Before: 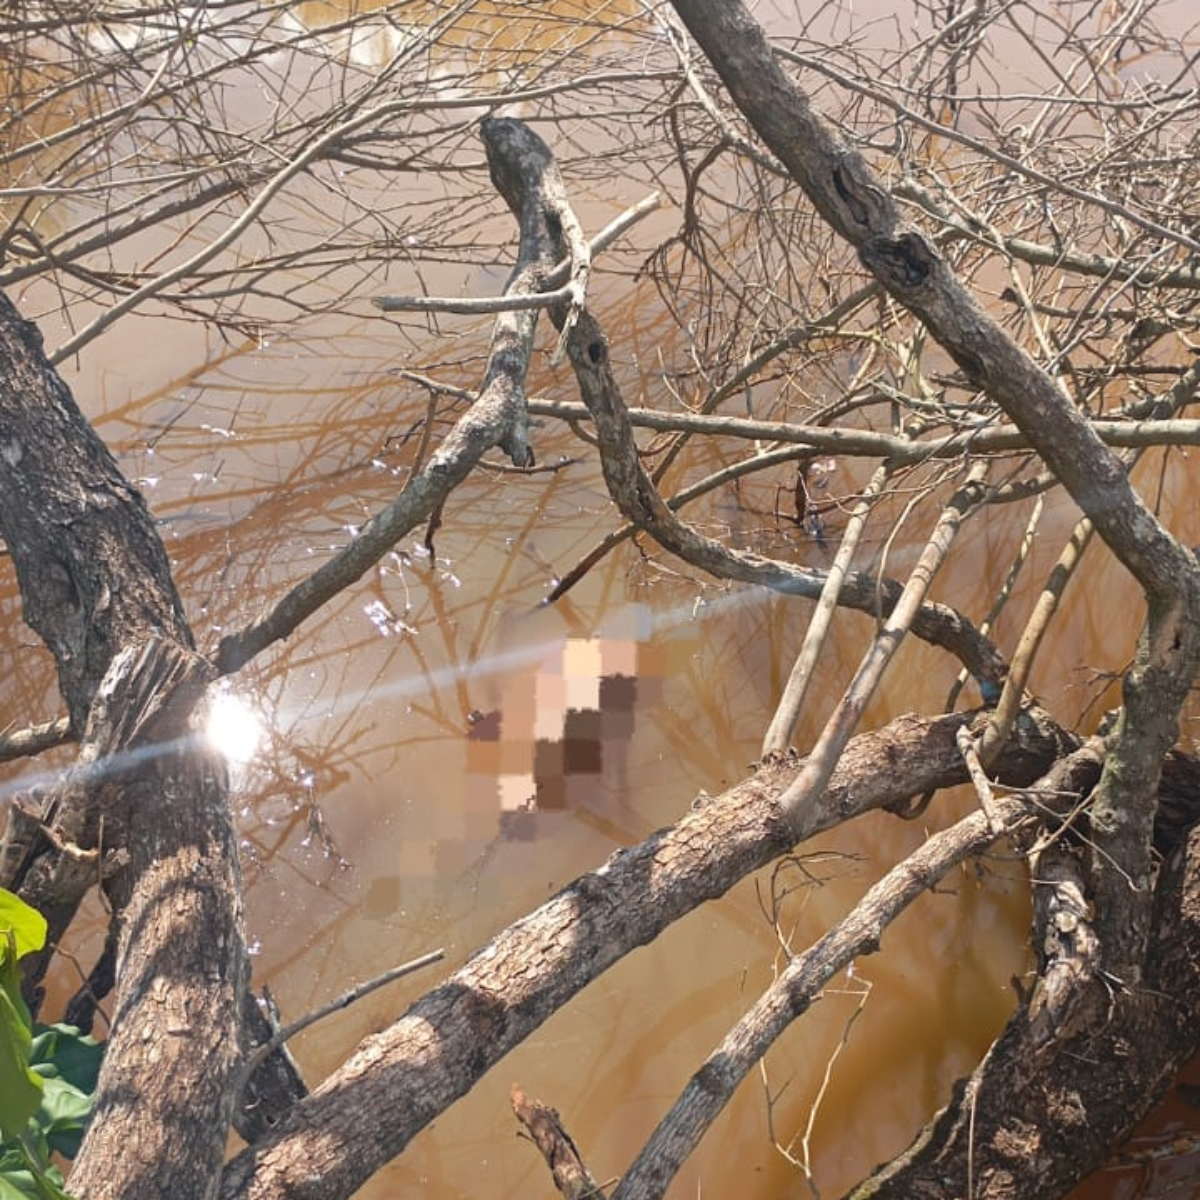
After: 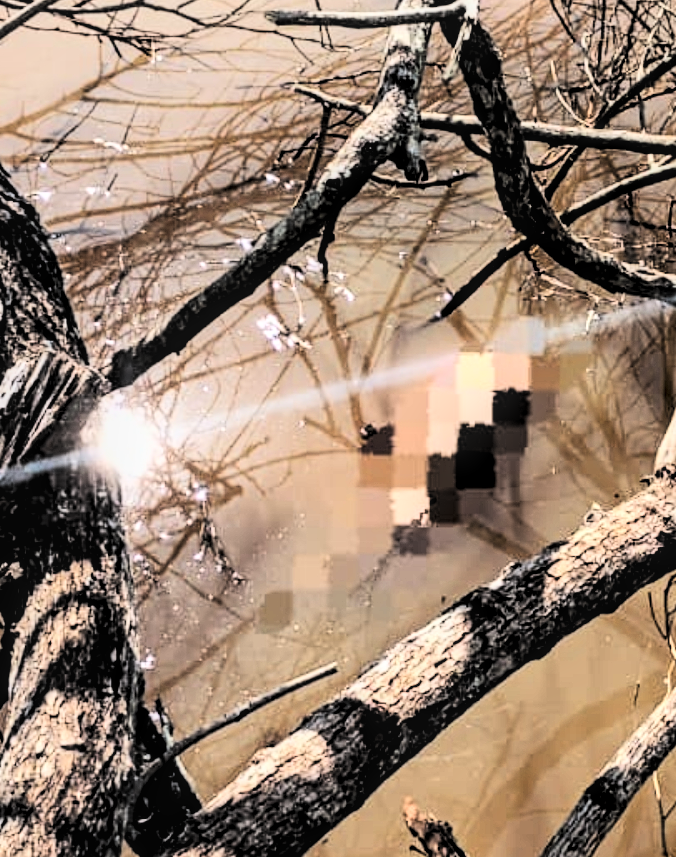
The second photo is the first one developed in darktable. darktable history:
crop: left 8.966%, top 23.852%, right 34.699%, bottom 4.703%
rgb curve: curves: ch0 [(0, 0) (0.21, 0.15) (0.24, 0.21) (0.5, 0.75) (0.75, 0.96) (0.89, 0.99) (1, 1)]; ch1 [(0, 0.02) (0.21, 0.13) (0.25, 0.2) (0.5, 0.67) (0.75, 0.9) (0.89, 0.97) (1, 1)]; ch2 [(0, 0.02) (0.21, 0.13) (0.25, 0.2) (0.5, 0.67) (0.75, 0.9) (0.89, 0.97) (1, 1)], compensate middle gray true
local contrast: on, module defaults
levels: mode automatic, black 8.58%, gray 59.42%, levels [0, 0.445, 1]
